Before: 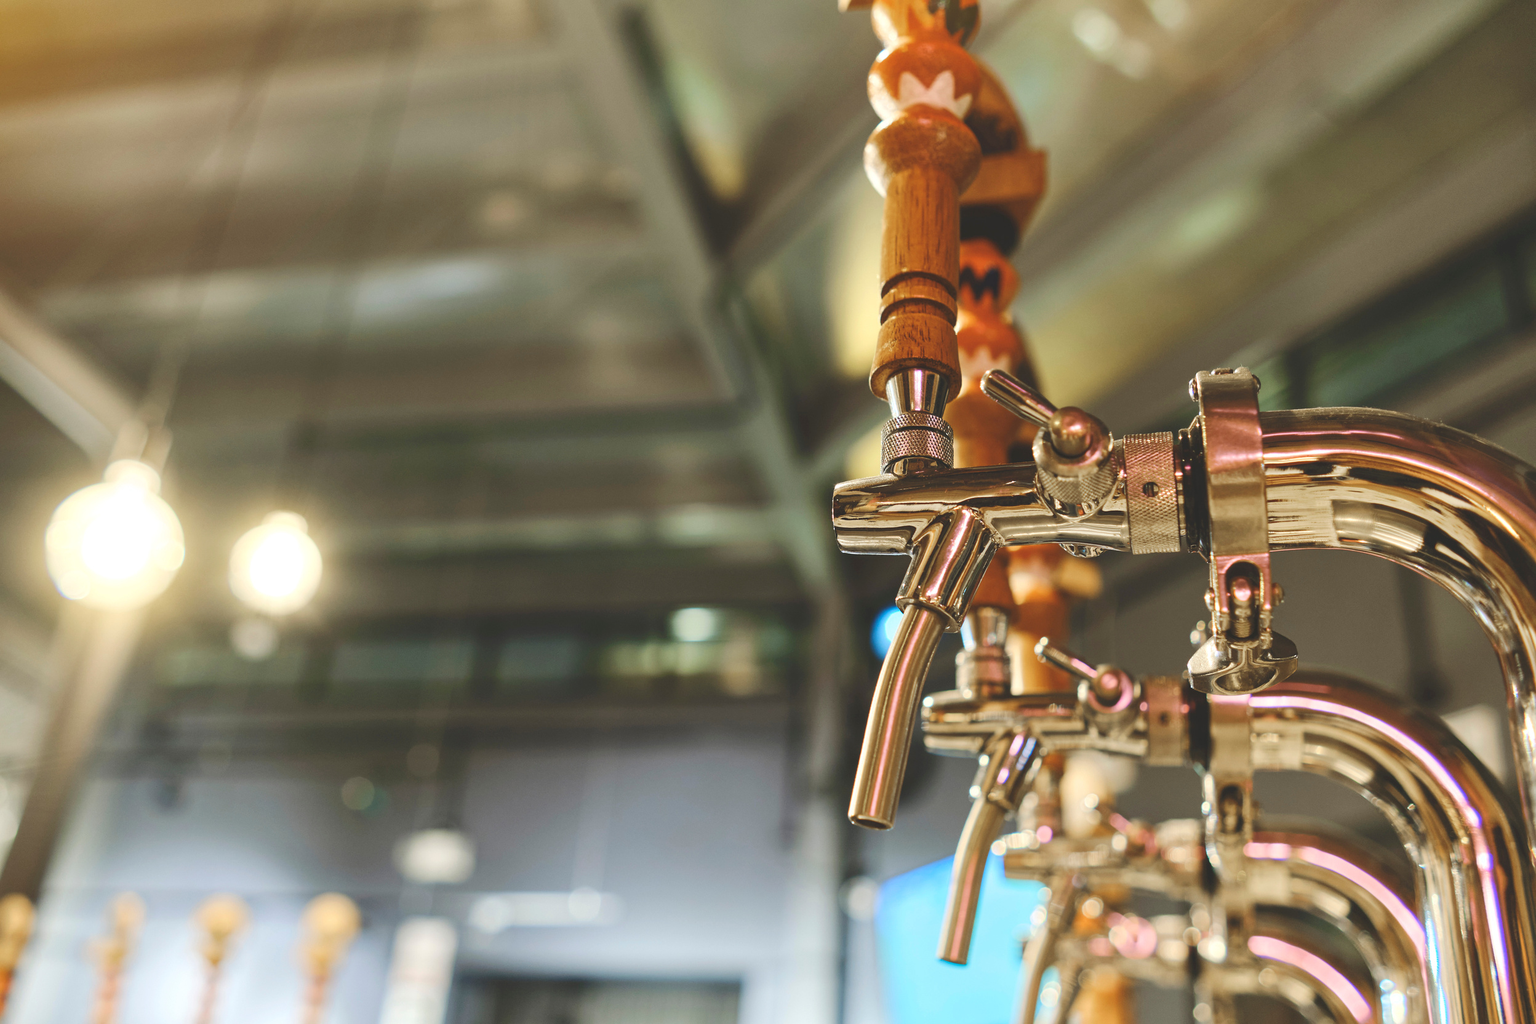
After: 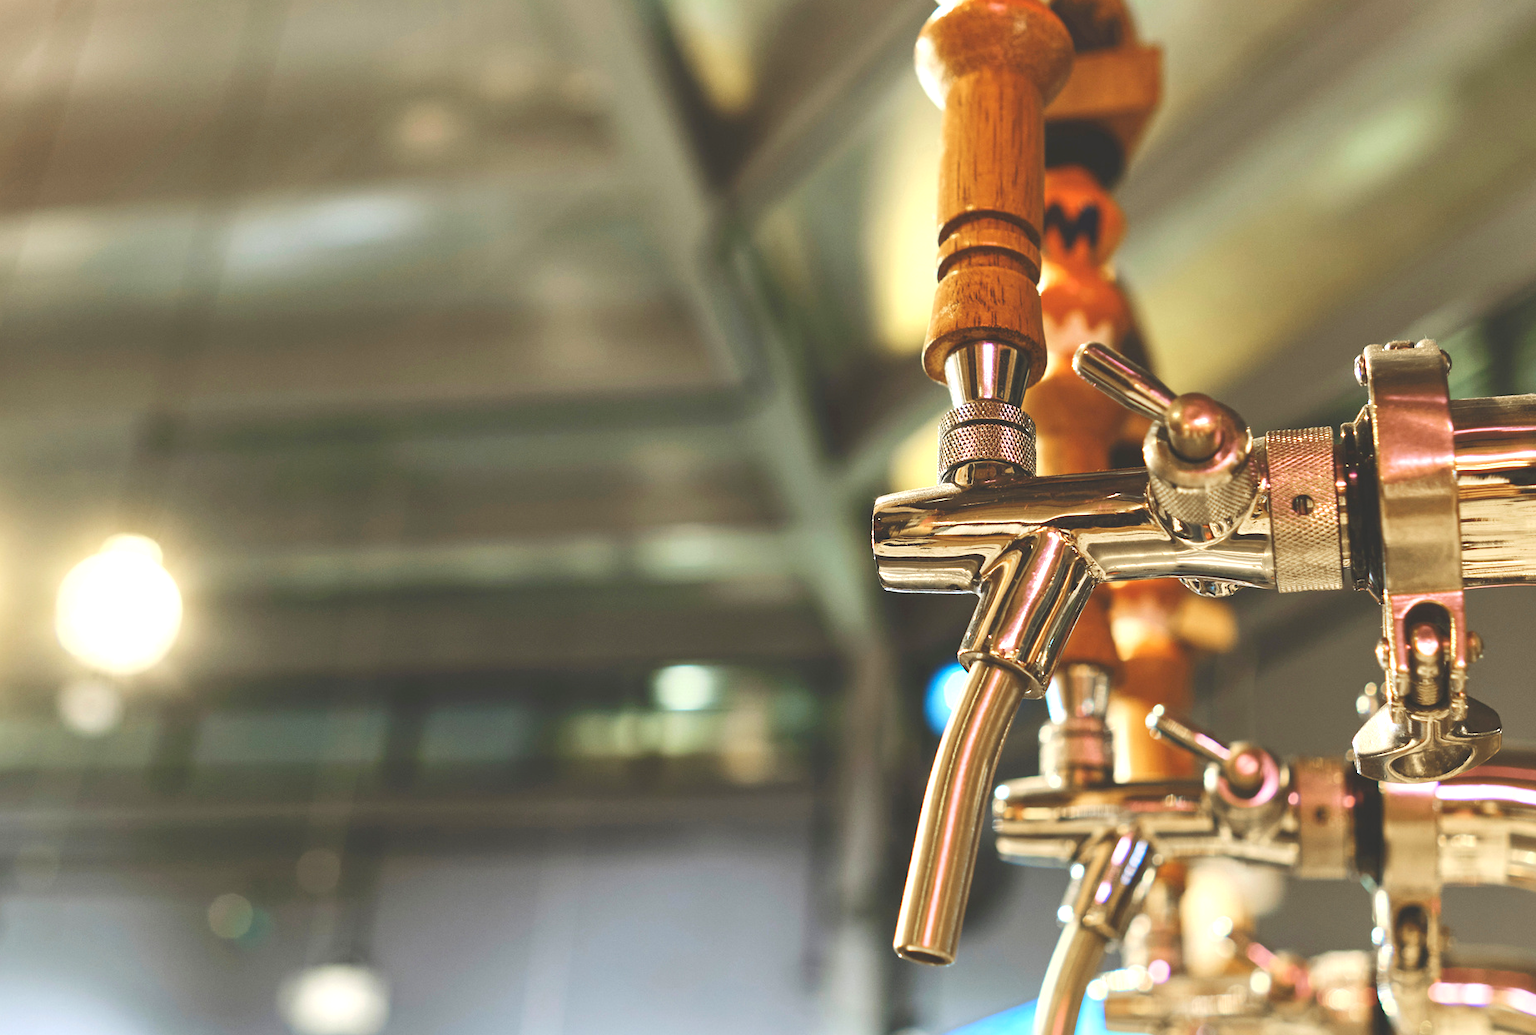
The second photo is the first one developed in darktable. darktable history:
crop and rotate: left 12.22%, top 11.363%, right 13.827%, bottom 13.829%
exposure: black level correction 0.001, exposure 0.499 EV, compensate exposure bias true, compensate highlight preservation false
